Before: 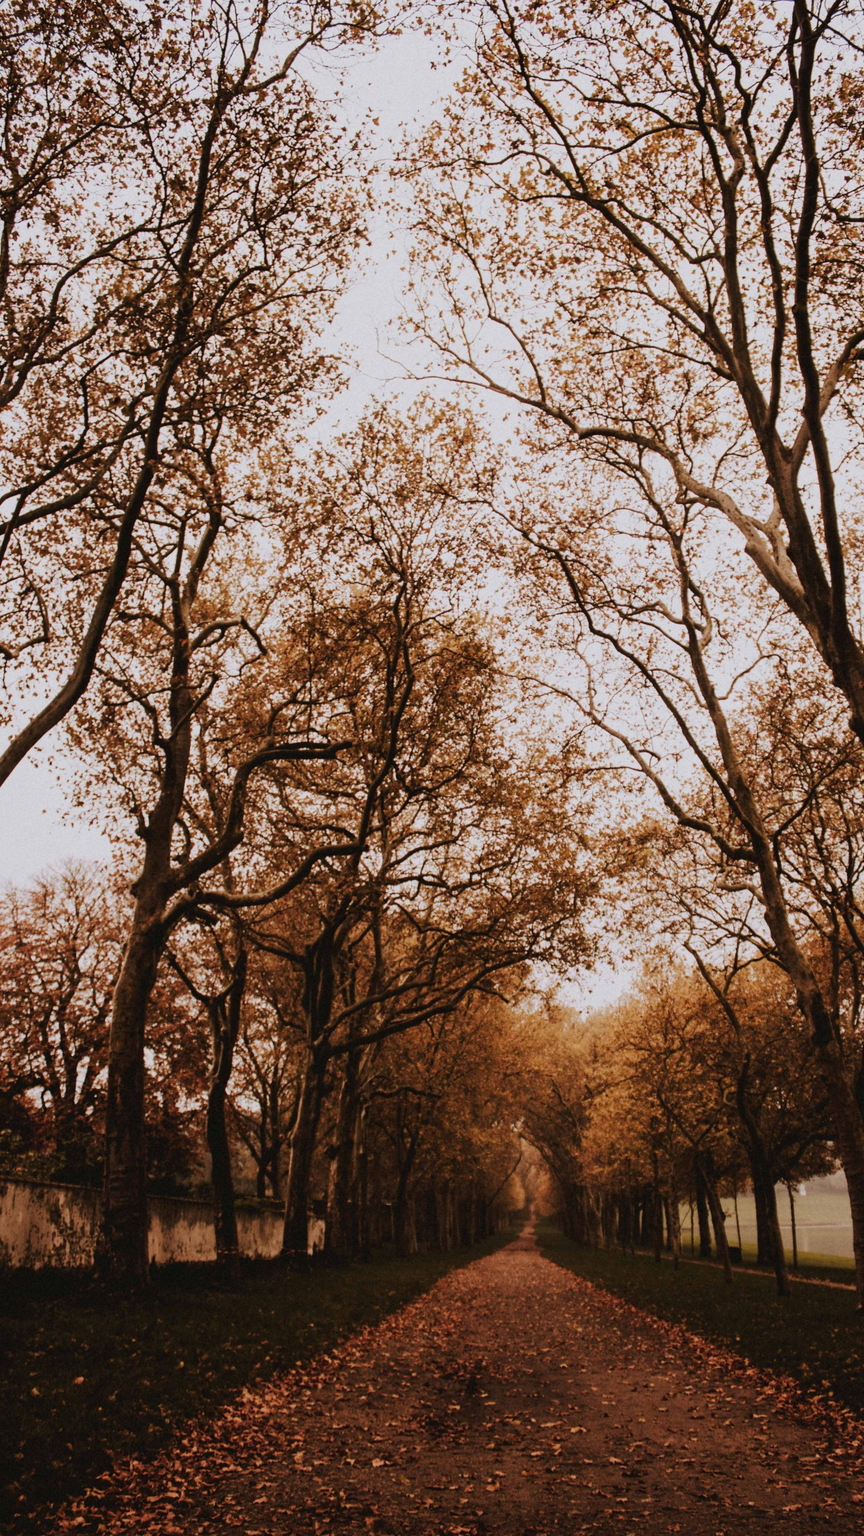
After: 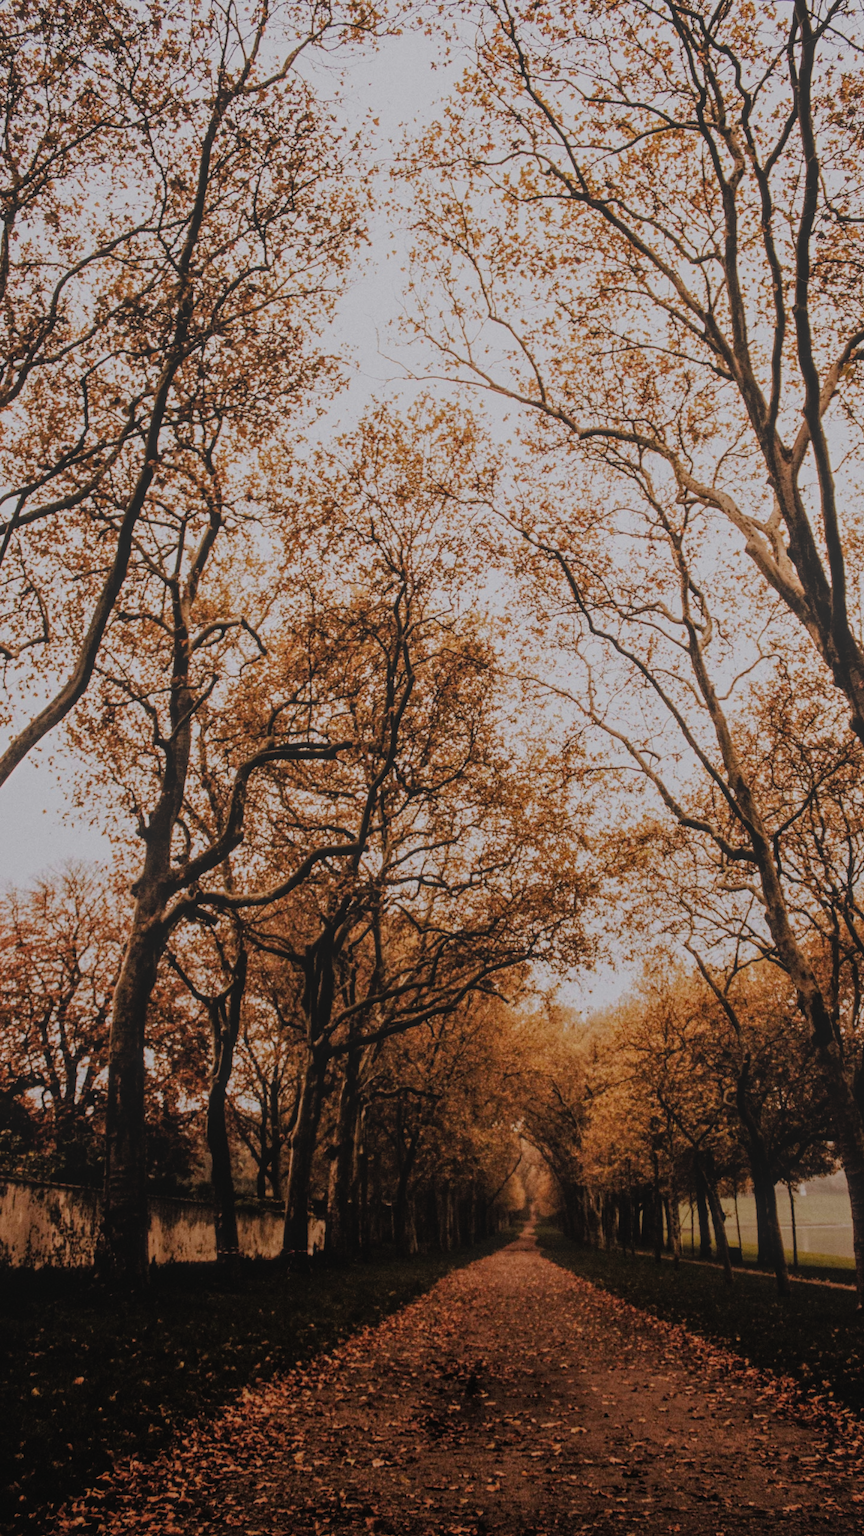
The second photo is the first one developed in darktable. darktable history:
local contrast: highlights 73%, shadows 21%, midtone range 0.192
filmic rgb: black relative exposure -7.77 EV, white relative exposure 4.38 EV, hardness 3.76, latitude 37.47%, contrast 0.974, highlights saturation mix 9.11%, shadows ↔ highlights balance 4.8%
